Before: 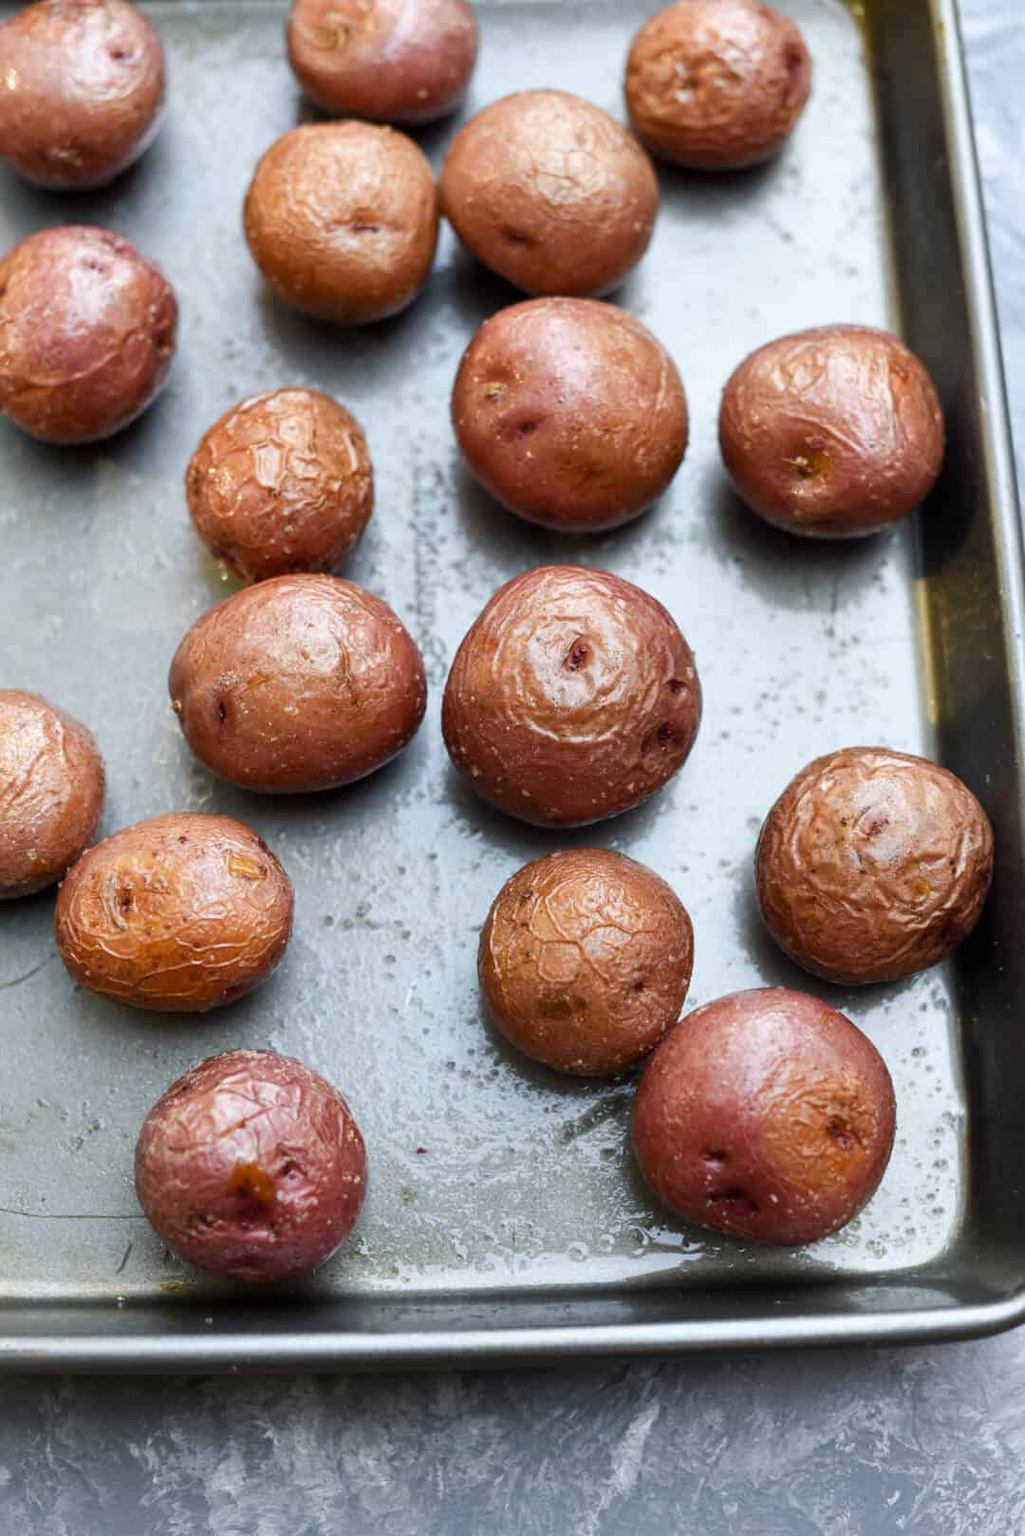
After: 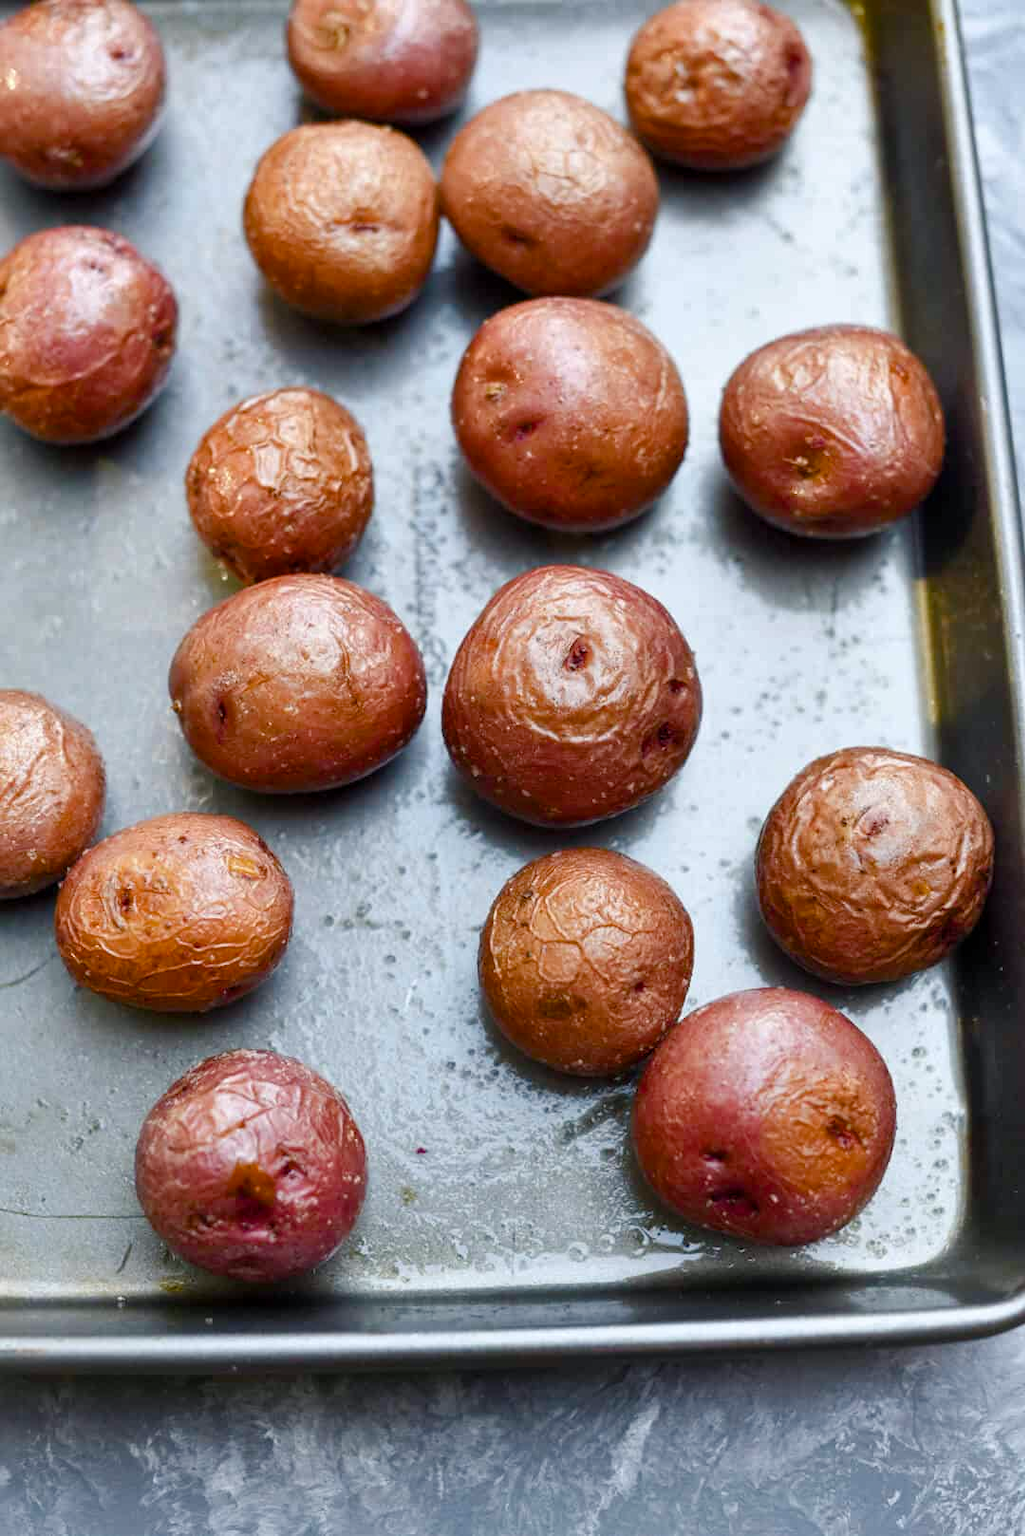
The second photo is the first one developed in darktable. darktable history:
color balance rgb: power › chroma 0.477%, power › hue 257.92°, perceptual saturation grading › global saturation 20%, perceptual saturation grading › highlights -25.752%, perceptual saturation grading › shadows 25.676%, global vibrance 9.894%
shadows and highlights: shadows 52.88, soften with gaussian
